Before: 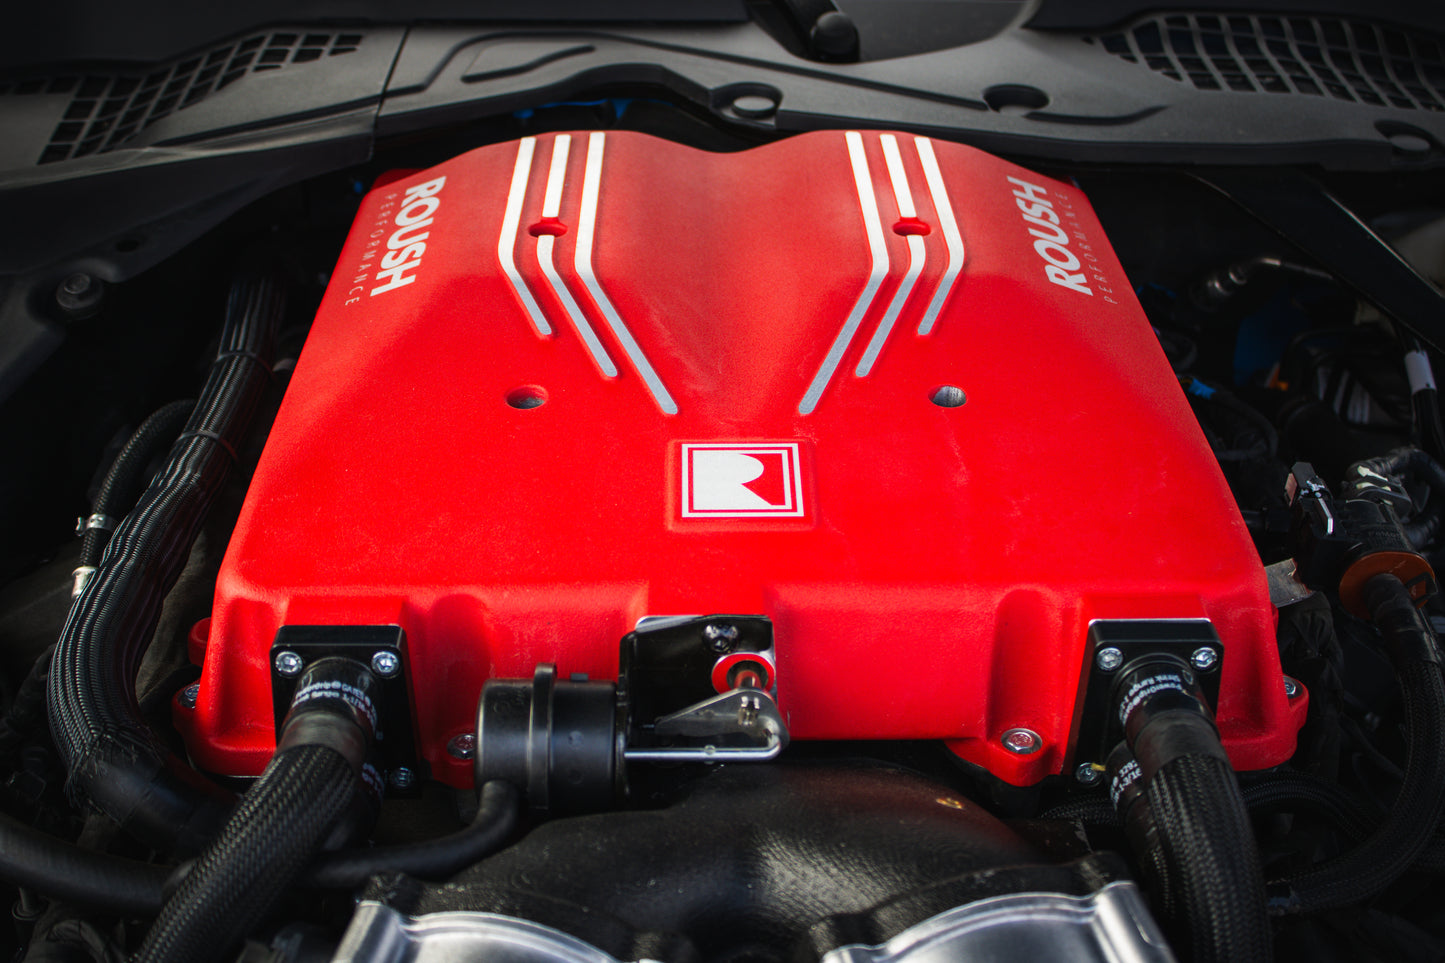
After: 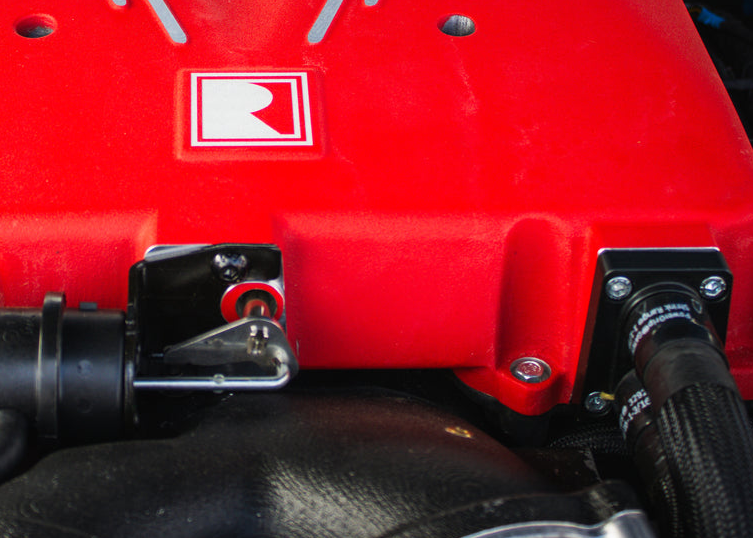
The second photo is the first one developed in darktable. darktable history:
crop: left 34.003%, top 38.618%, right 13.835%, bottom 5.439%
